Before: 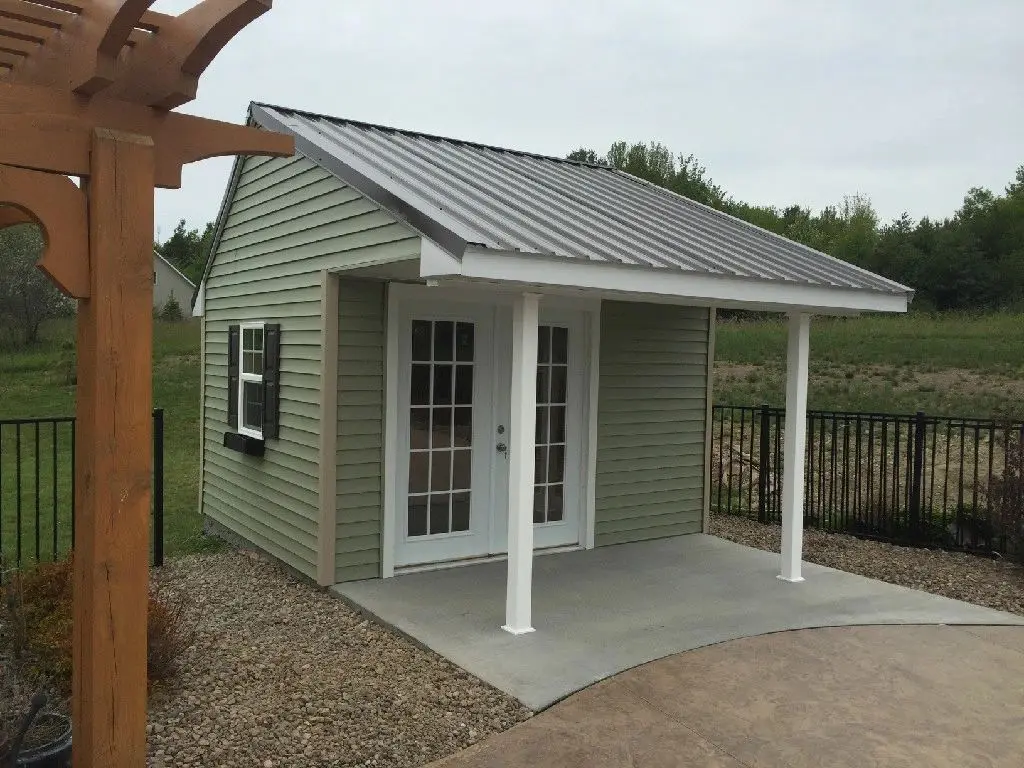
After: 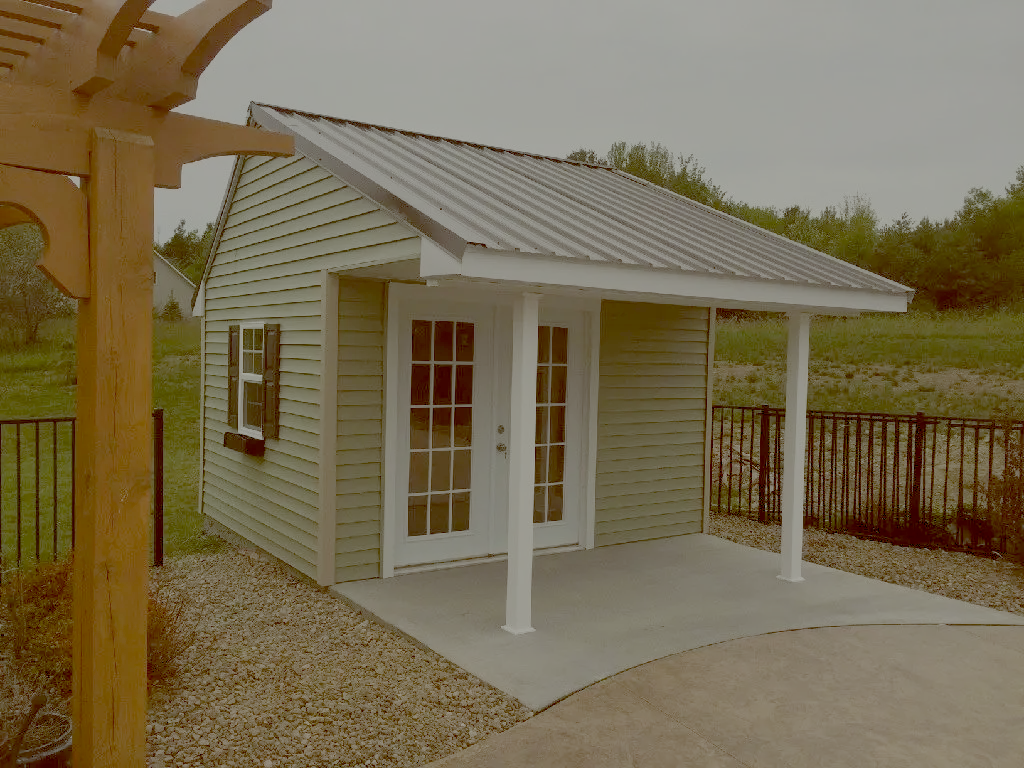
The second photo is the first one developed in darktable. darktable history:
filmic rgb: white relative exposure 8 EV, threshold 3 EV, structure ↔ texture 100%, target black luminance 0%, hardness 2.44, latitude 76.53%, contrast 0.562, shadows ↔ highlights balance 0%, preserve chrominance no, color science v4 (2020), iterations of high-quality reconstruction 10, type of noise poissonian, enable highlight reconstruction true
color balance: lift [1.001, 1.007, 1, 0.993], gamma [1.023, 1.026, 1.01, 0.974], gain [0.964, 1.059, 1.073, 0.927]
